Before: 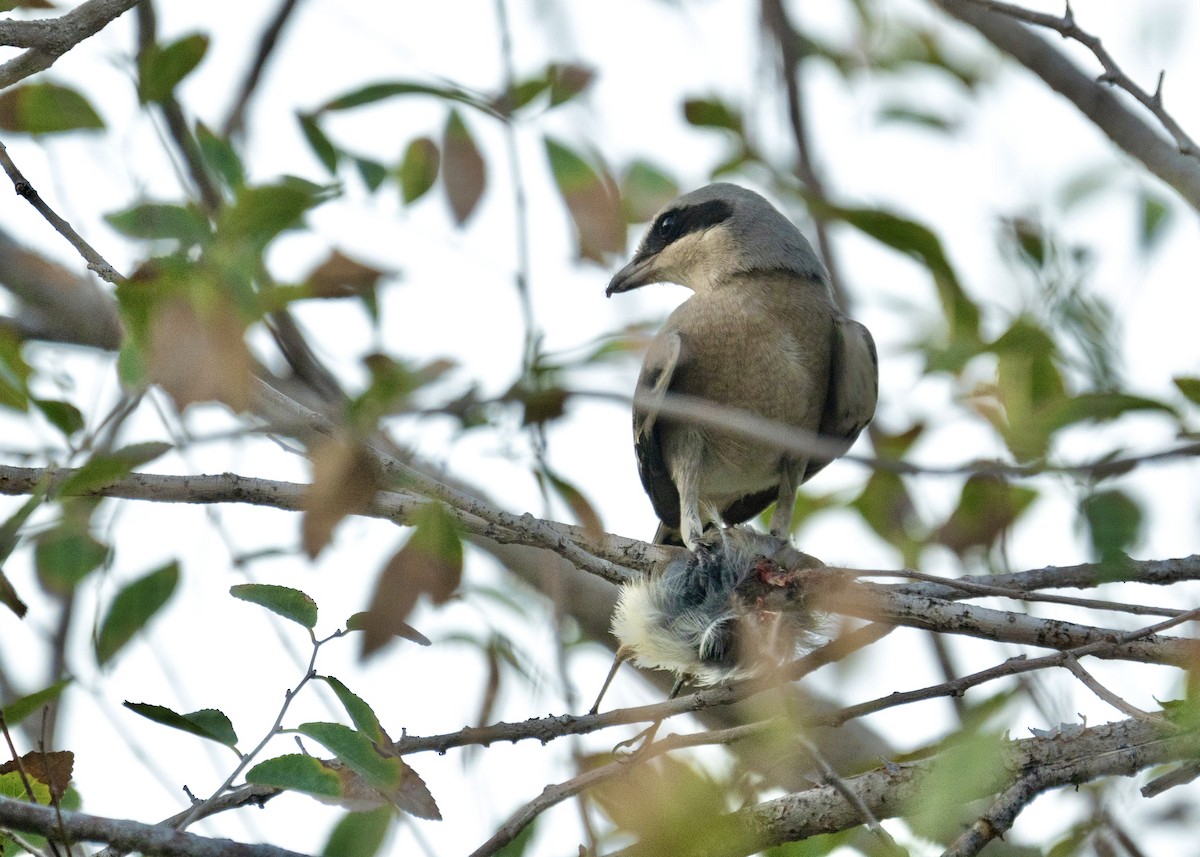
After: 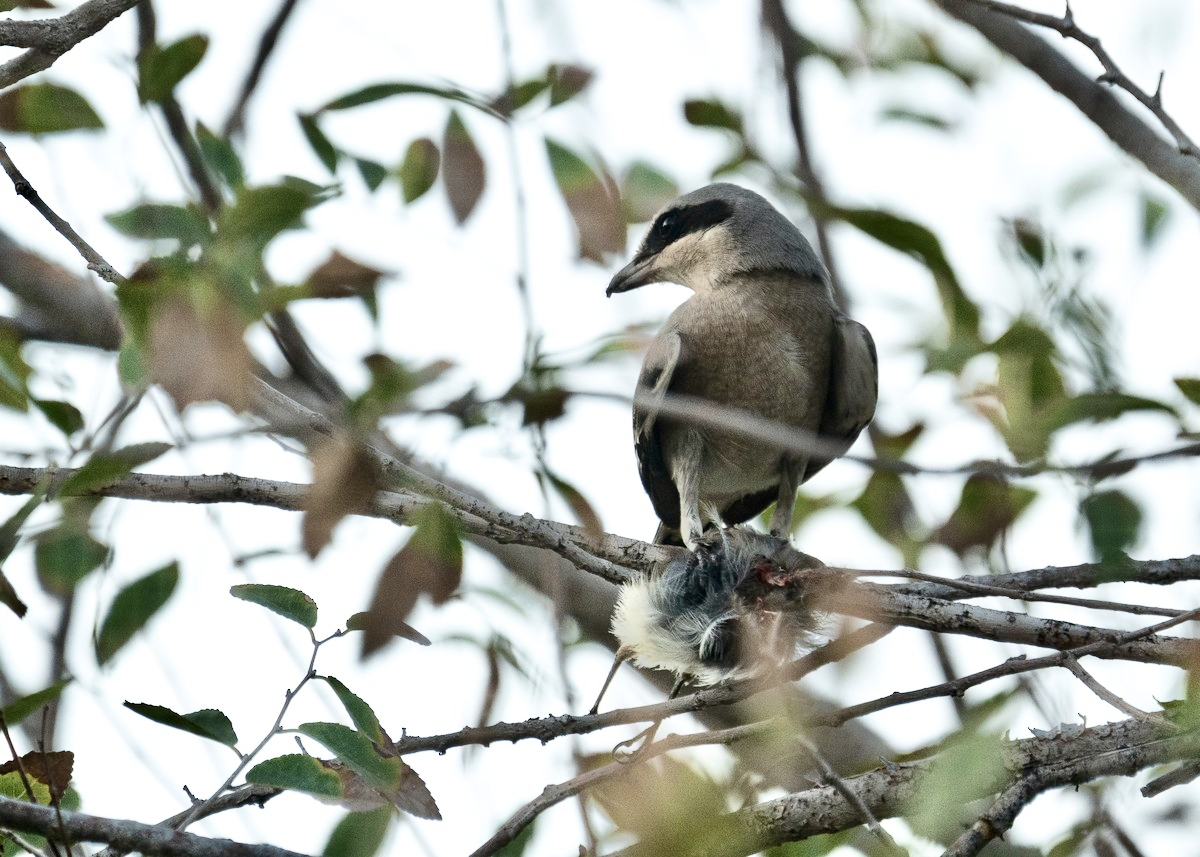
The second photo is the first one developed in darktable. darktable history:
contrast brightness saturation: contrast 0.248, saturation -0.319
